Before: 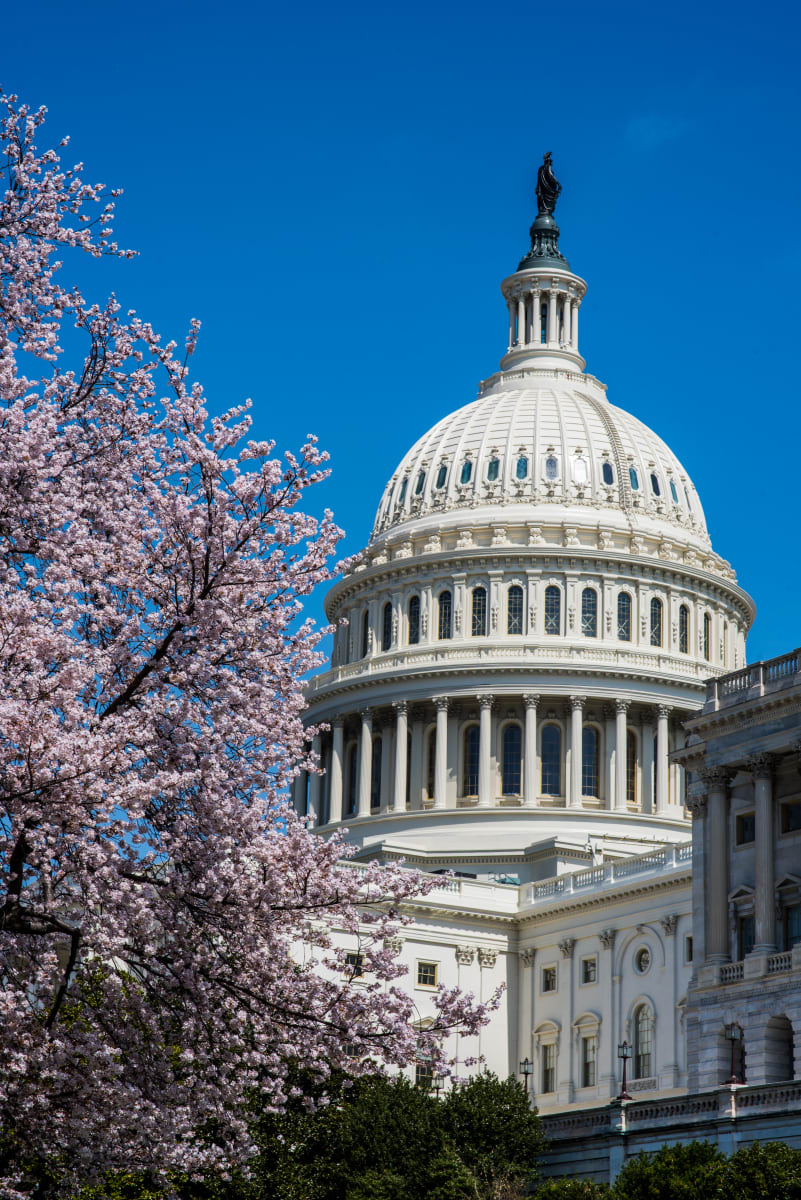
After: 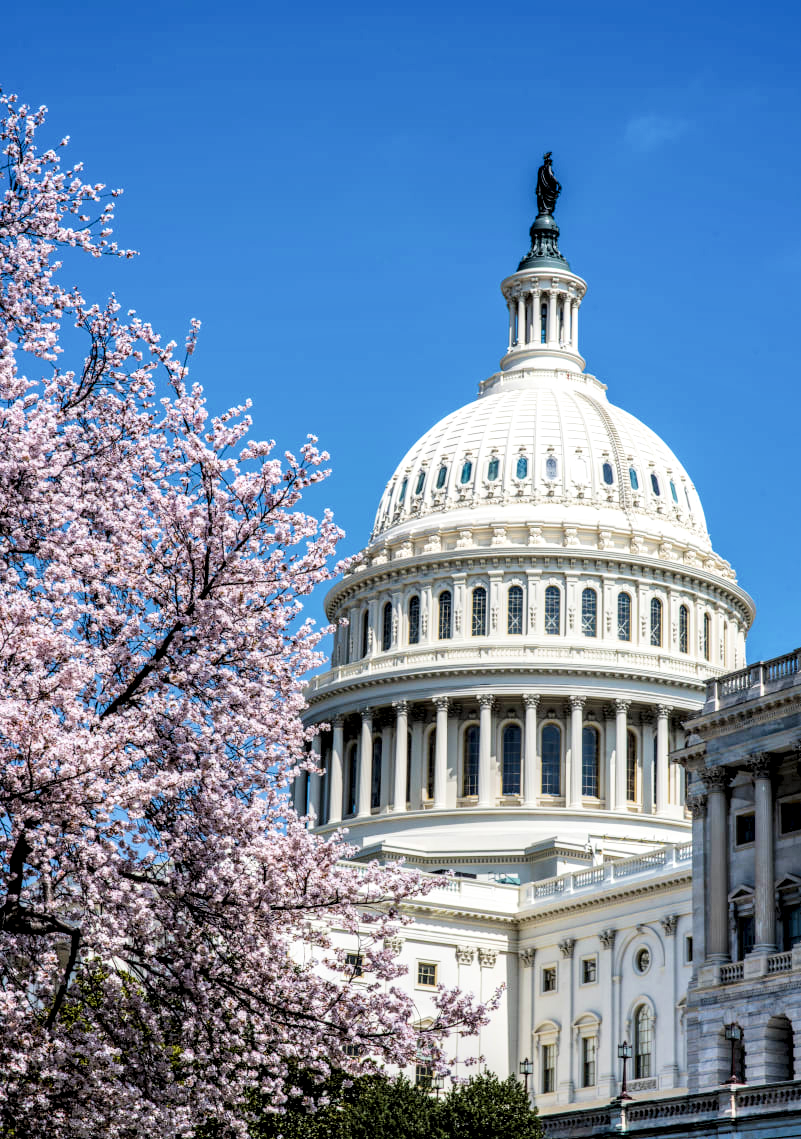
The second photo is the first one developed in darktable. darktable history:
local contrast: detail 150%
filmic rgb: black relative exposure -7.84 EV, white relative exposure 4.33 EV, hardness 3.89
exposure: exposure 0.999 EV, compensate highlight preservation false
crop and rotate: top 0.004%, bottom 5.068%
